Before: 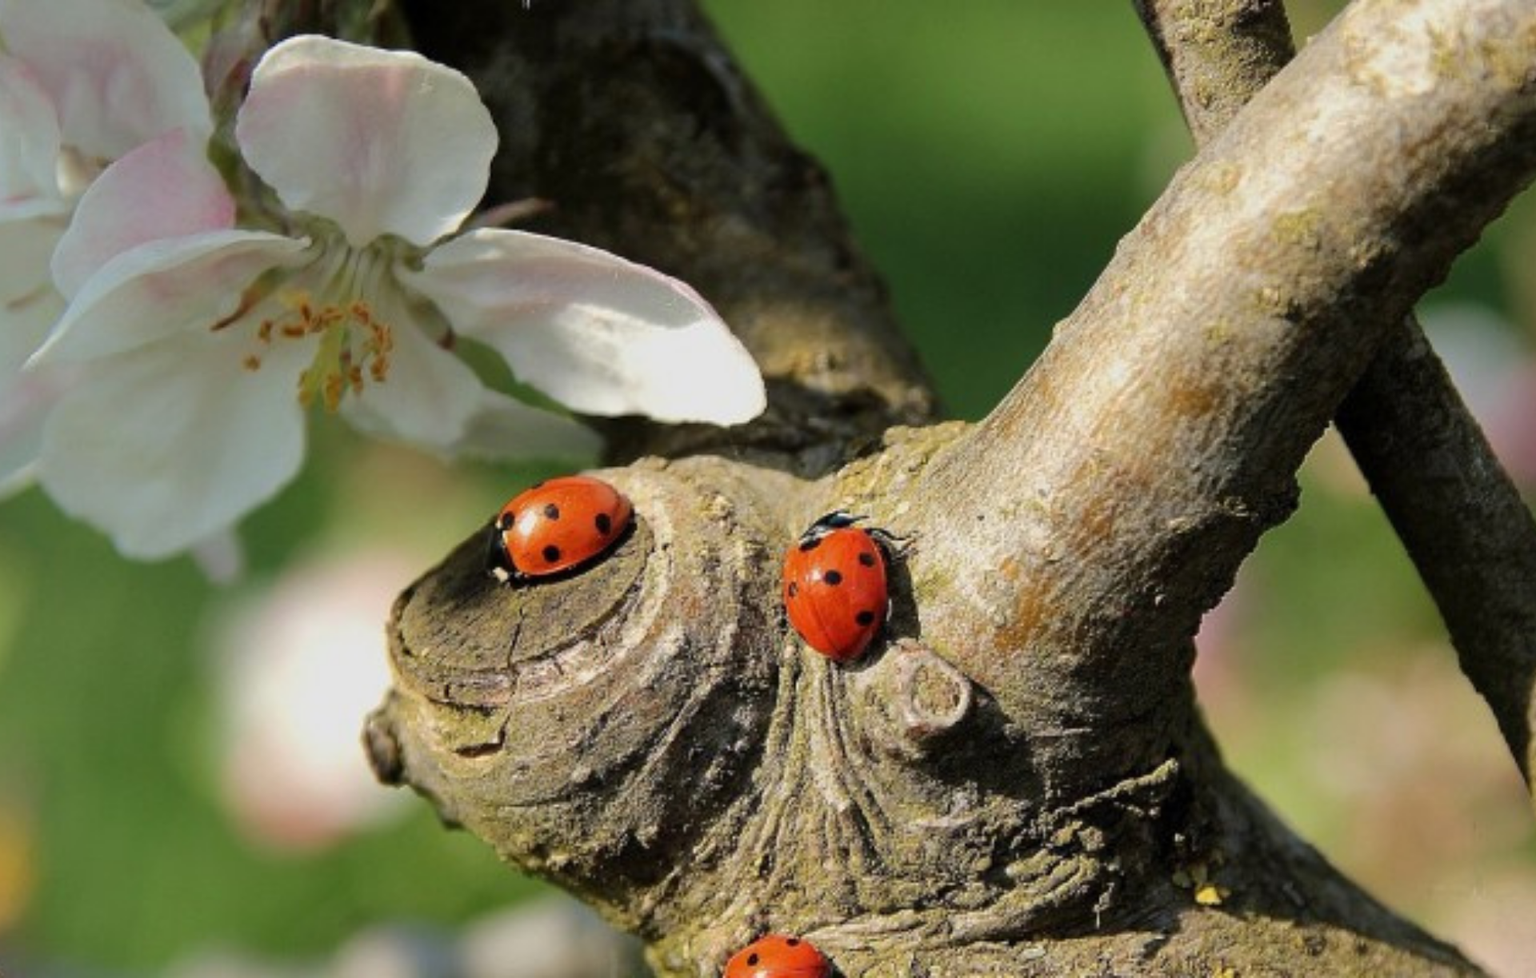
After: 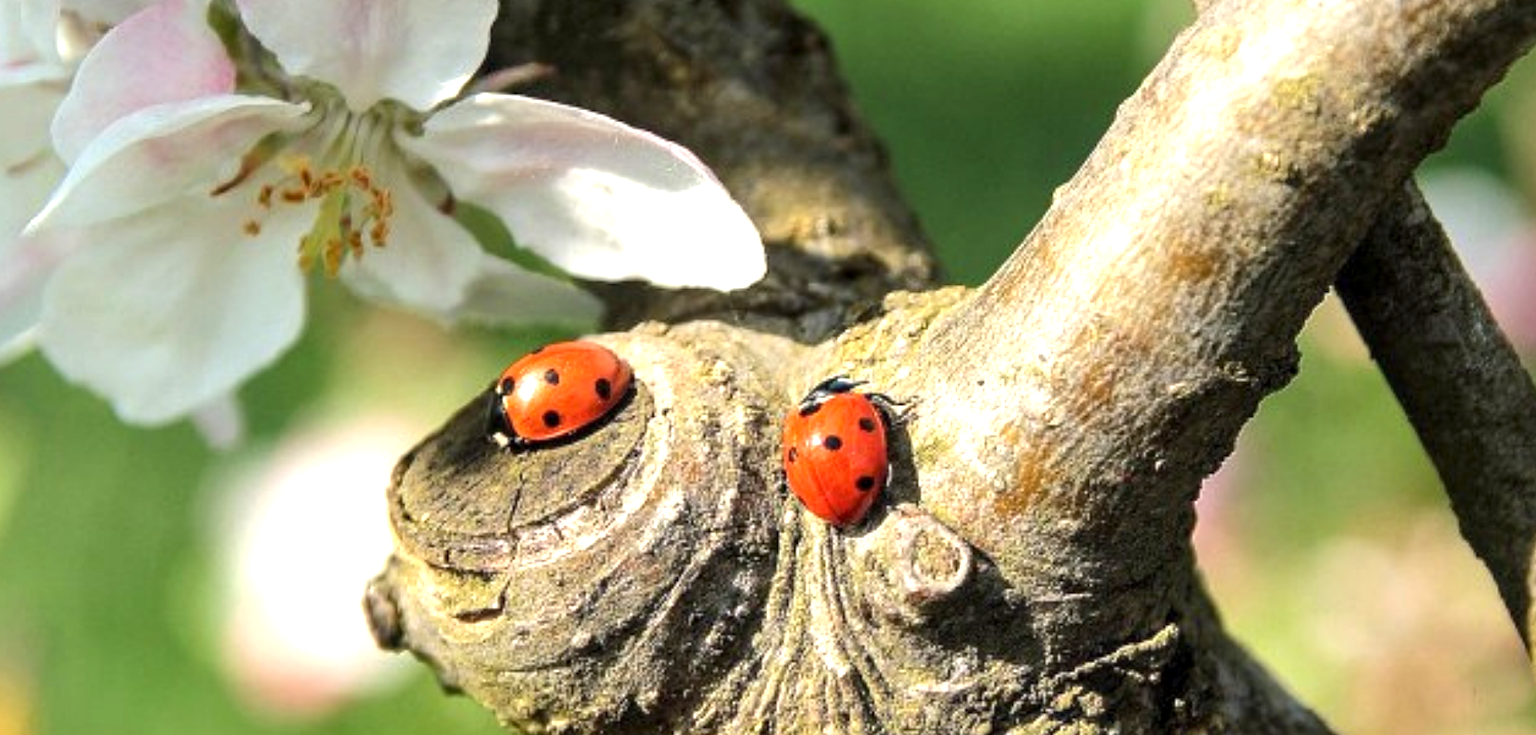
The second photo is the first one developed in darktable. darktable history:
crop: top 13.888%, bottom 10.893%
exposure: black level correction 0.001, exposure 0.955 EV, compensate exposure bias true, compensate highlight preservation false
local contrast: on, module defaults
